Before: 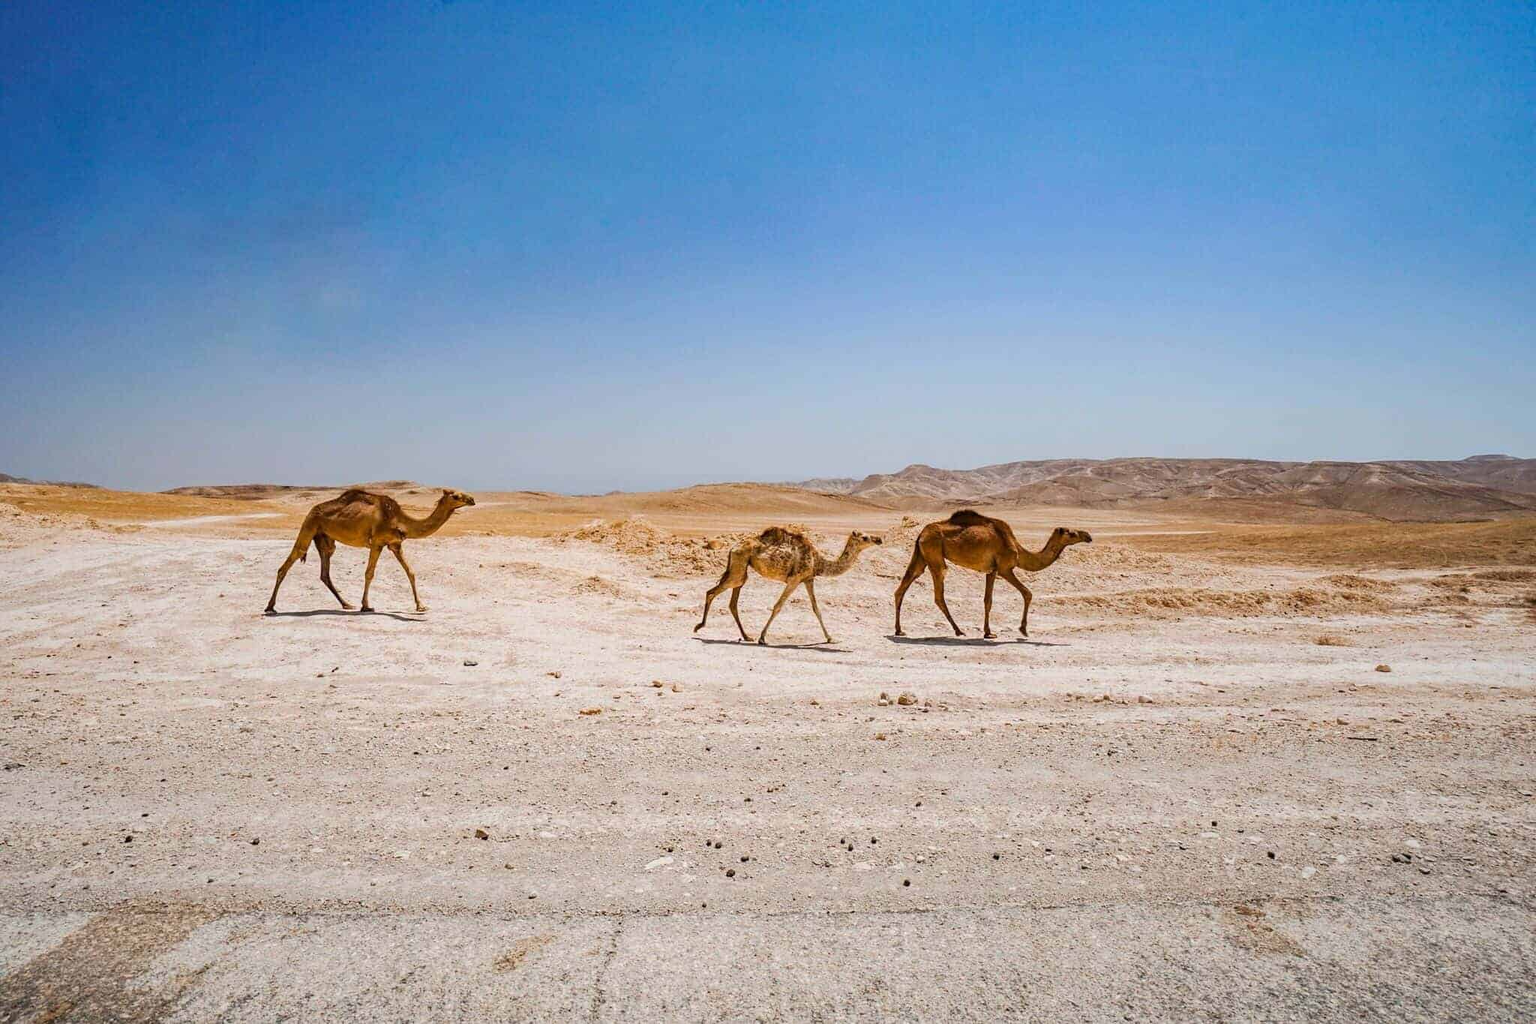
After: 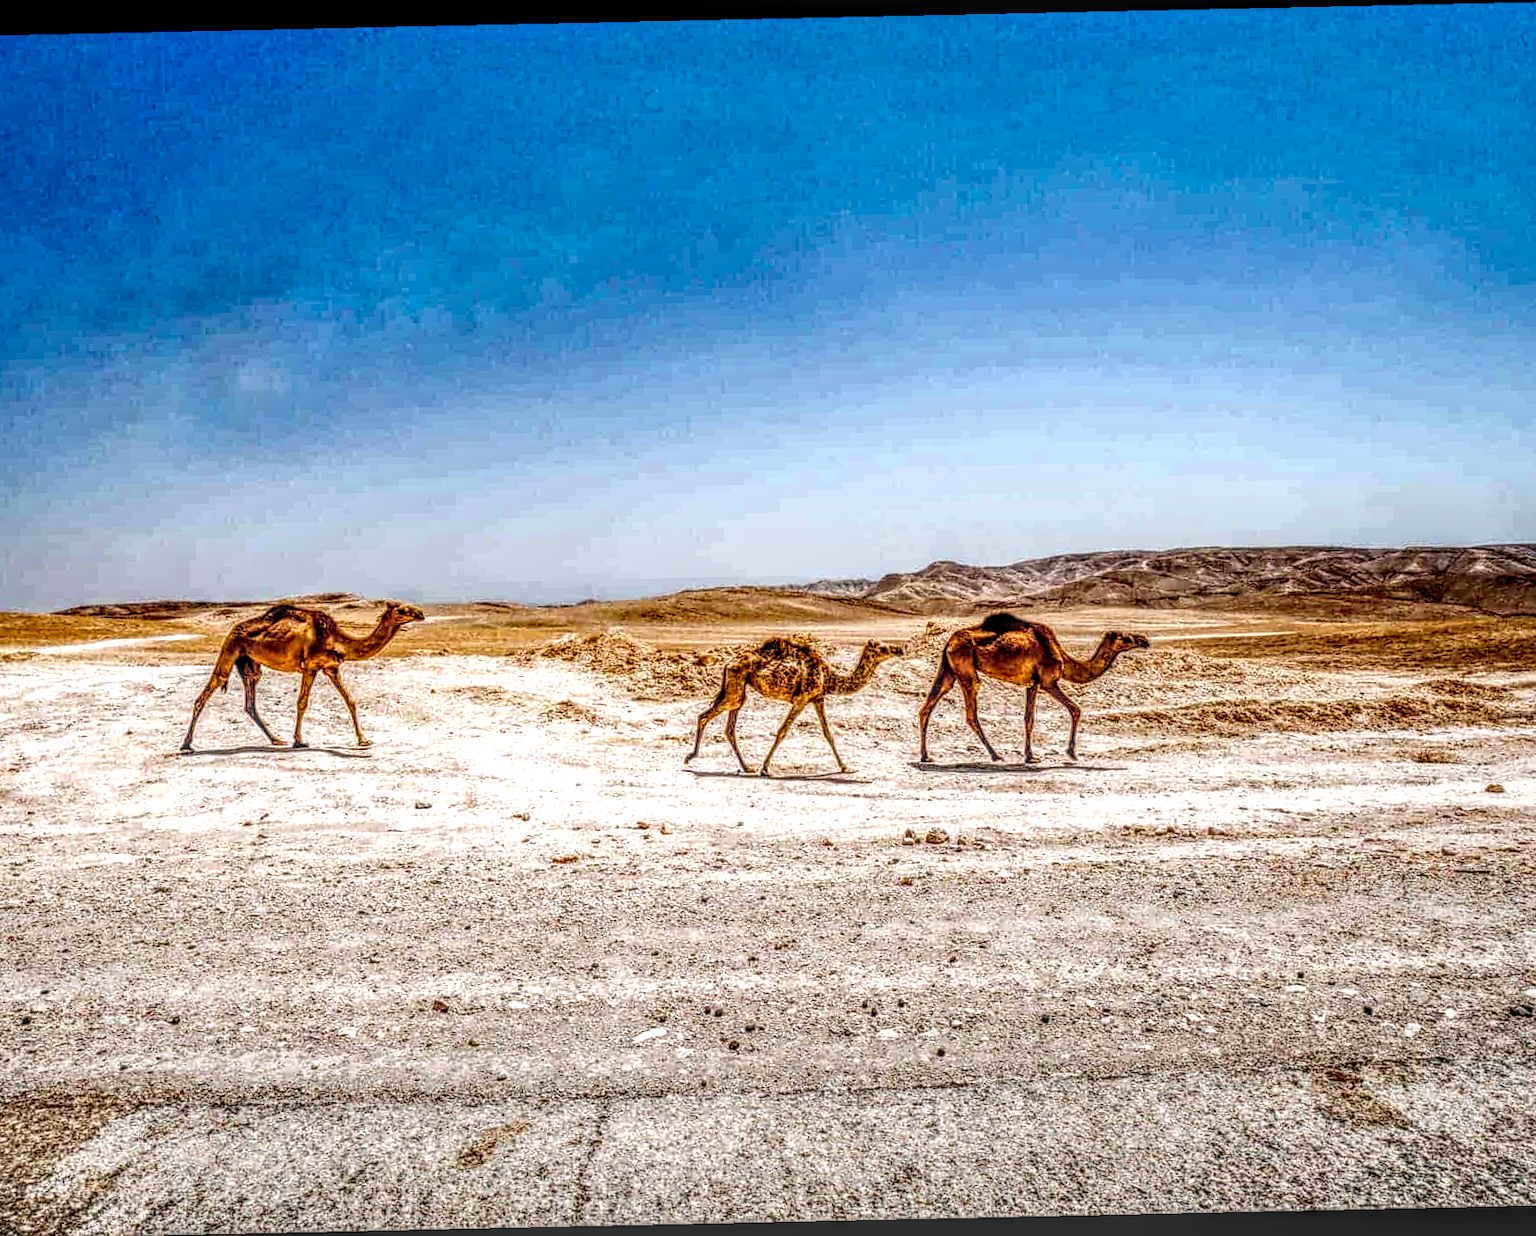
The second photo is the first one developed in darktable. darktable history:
crop: left 8.026%, right 7.374%
filmic rgb: black relative exposure -5.5 EV, white relative exposure 2.5 EV, threshold 3 EV, target black luminance 0%, hardness 4.51, latitude 67.35%, contrast 1.453, shadows ↔ highlights balance -3.52%, preserve chrominance no, color science v4 (2020), contrast in shadows soft, enable highlight reconstruction true
local contrast: highlights 0%, shadows 0%, detail 300%, midtone range 0.3
rotate and perspective: rotation -1.24°, automatic cropping off
